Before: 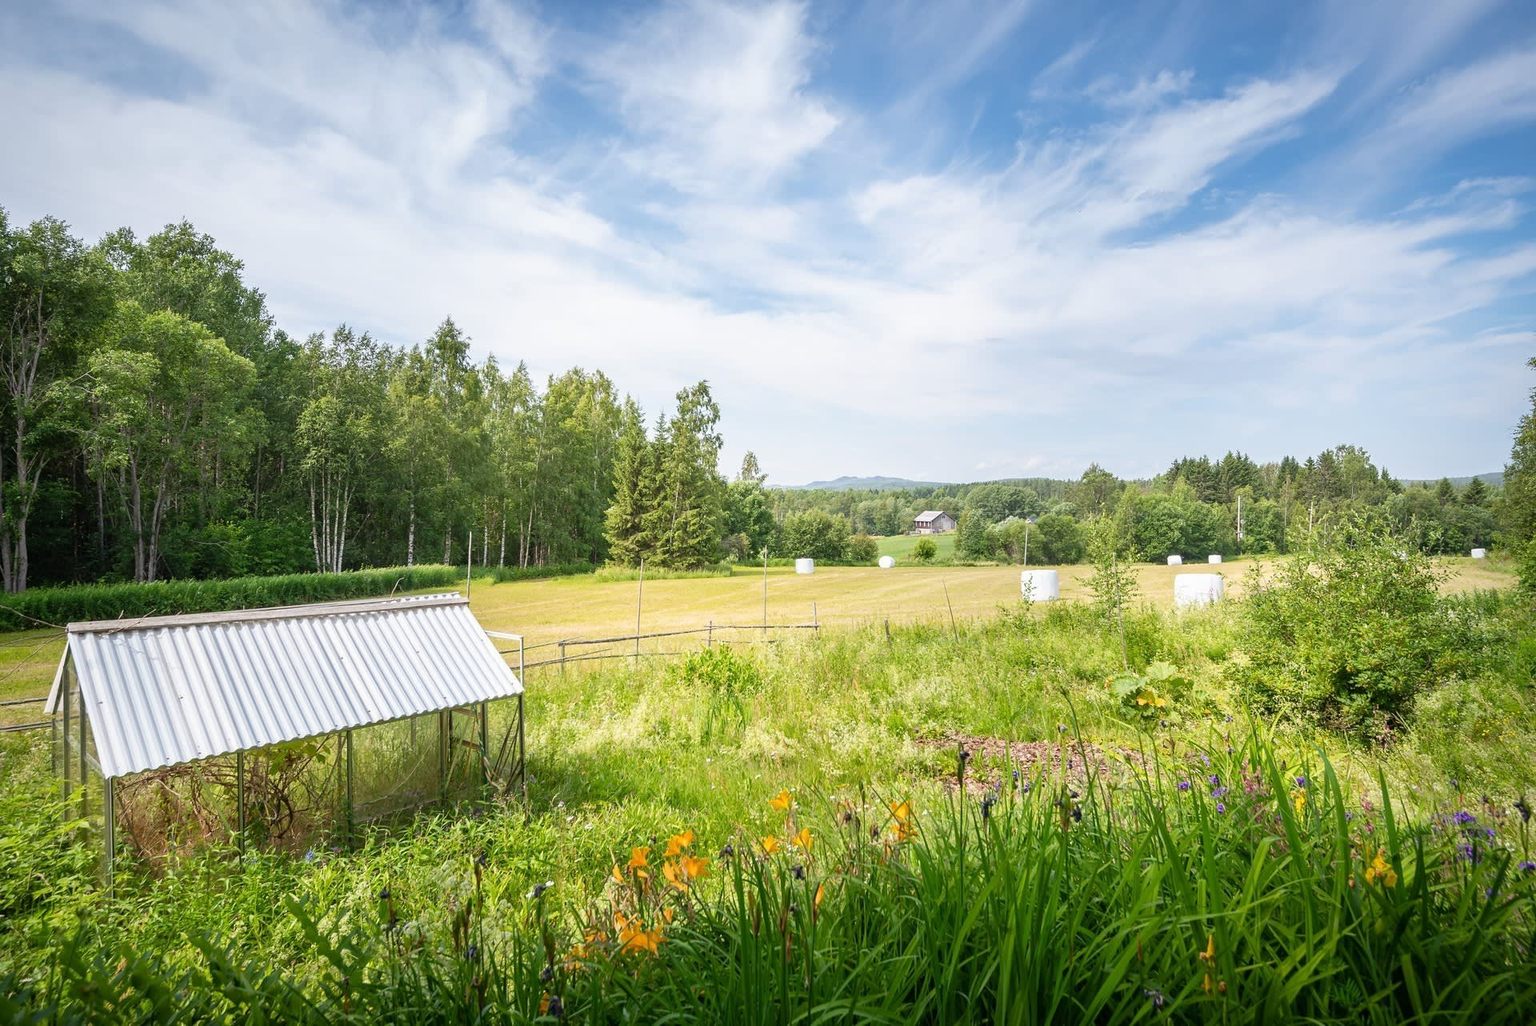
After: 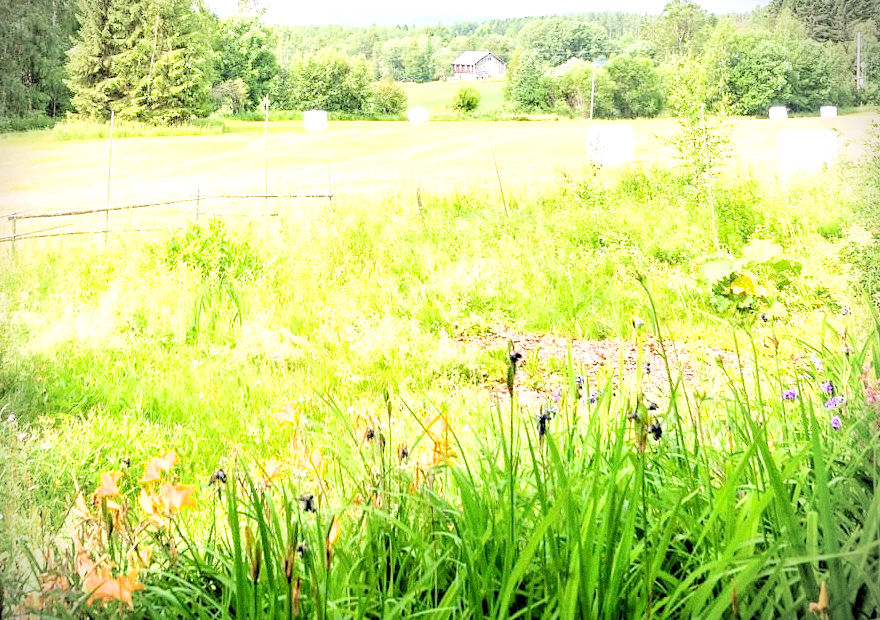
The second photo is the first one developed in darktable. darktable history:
levels: black 3.83%, white 90.64%, levels [0.044, 0.416, 0.908]
exposure: black level correction 0, exposure 1 EV, compensate exposure bias true, compensate highlight preservation false
crop: left 35.976%, top 45.819%, right 18.162%, bottom 5.807%
grain: coarseness 0.09 ISO
vignetting: dithering 8-bit output, unbound false
rgb levels: levels [[0.01, 0.419, 0.839], [0, 0.5, 1], [0, 0.5, 1]]
filmic rgb: black relative exposure -5 EV, hardness 2.88, contrast 1.3, highlights saturation mix -30%
